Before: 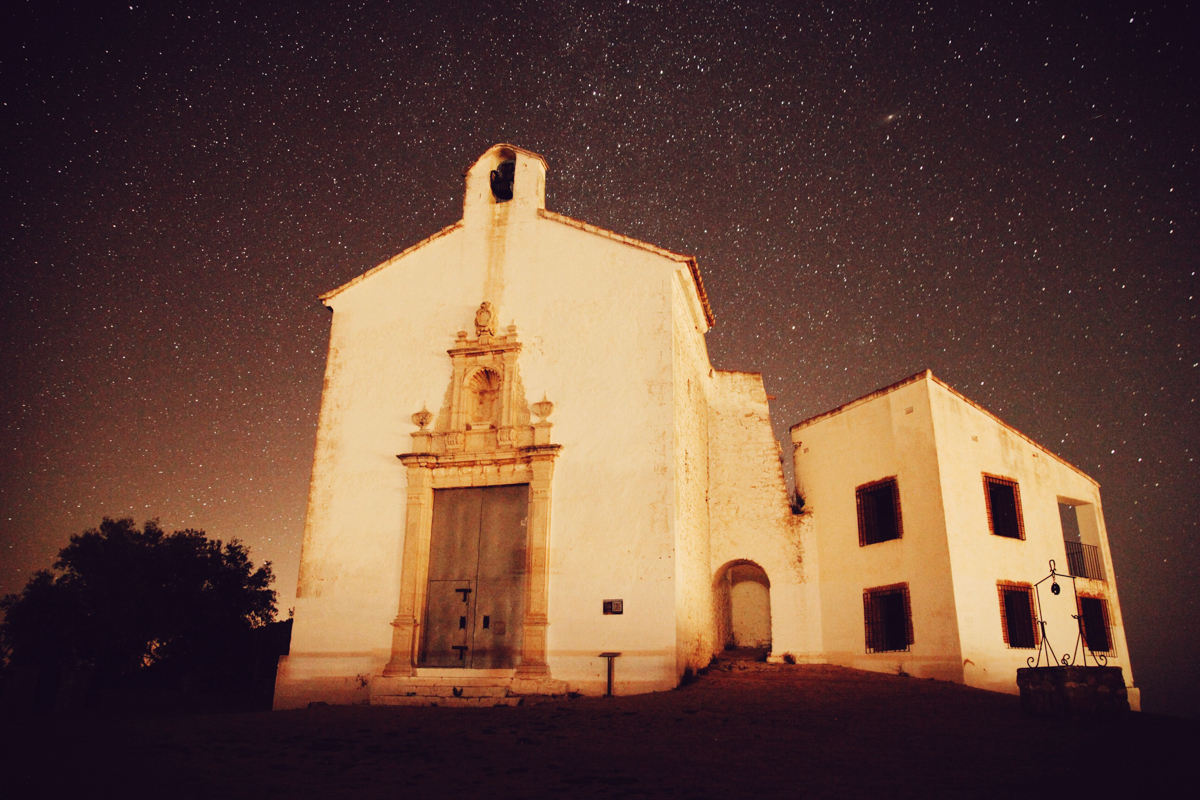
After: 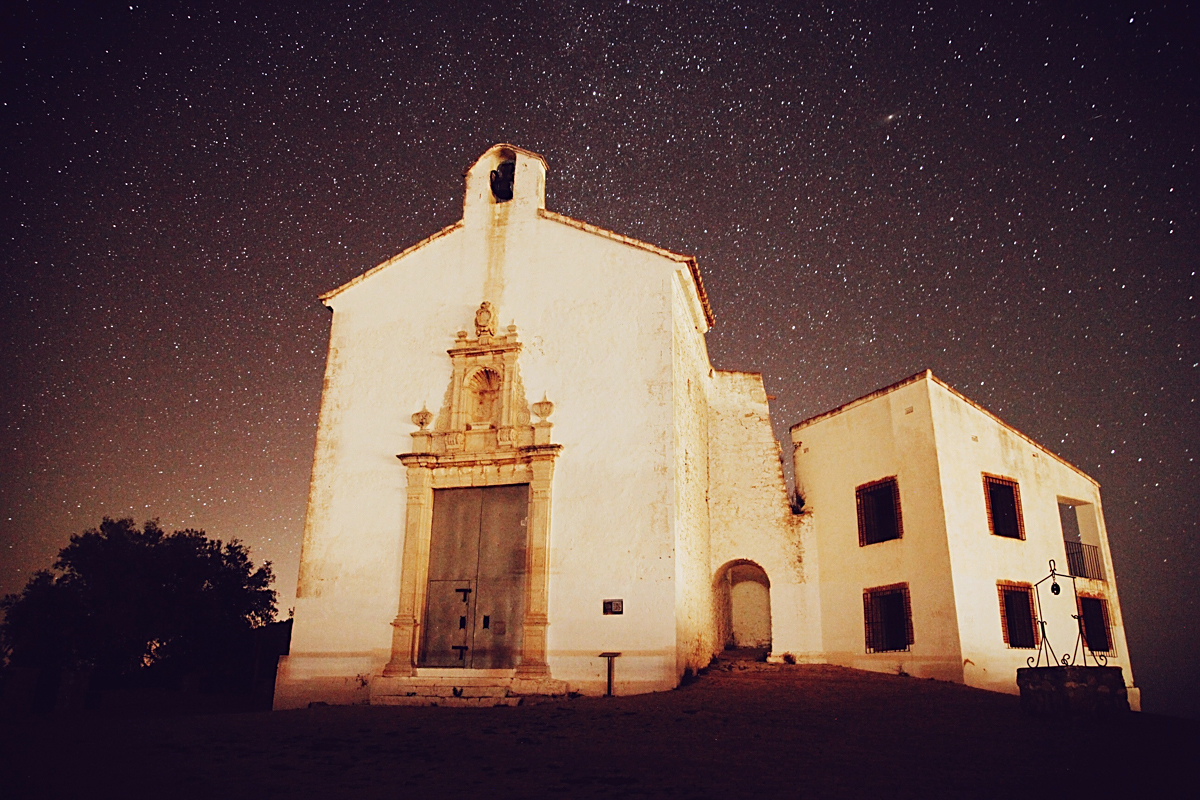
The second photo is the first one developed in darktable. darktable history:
sharpen: on, module defaults
white balance: red 0.948, green 1.02, blue 1.176
